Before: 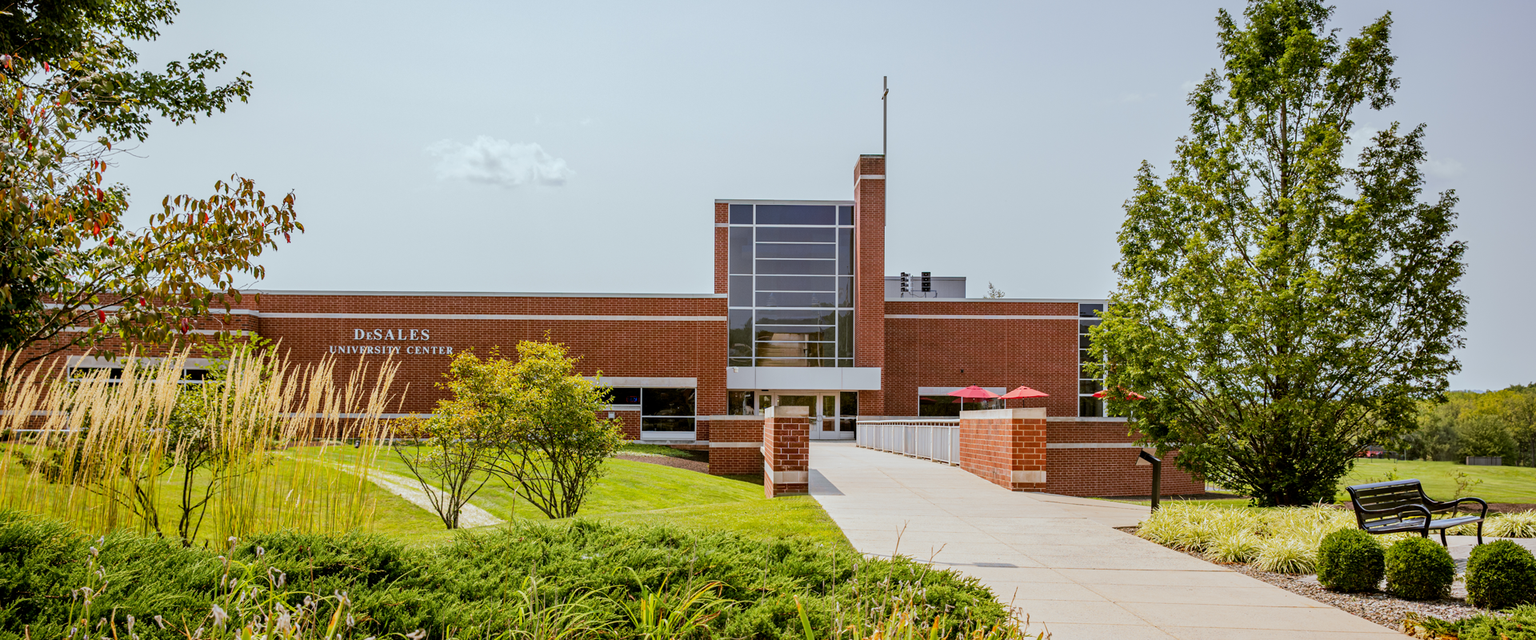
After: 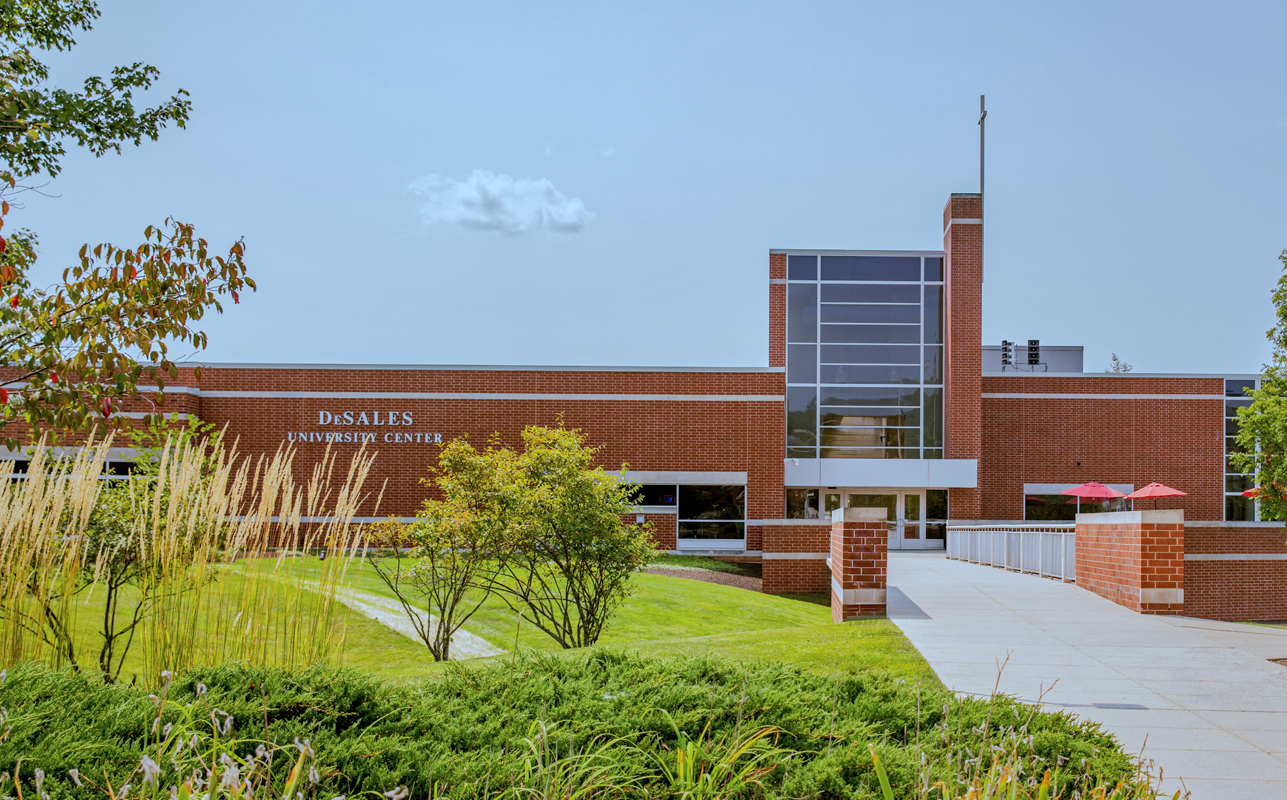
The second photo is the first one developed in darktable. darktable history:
shadows and highlights: on, module defaults
crop and rotate: left 6.483%, right 26.472%
color calibration: x 0.37, y 0.382, temperature 4319.19 K
